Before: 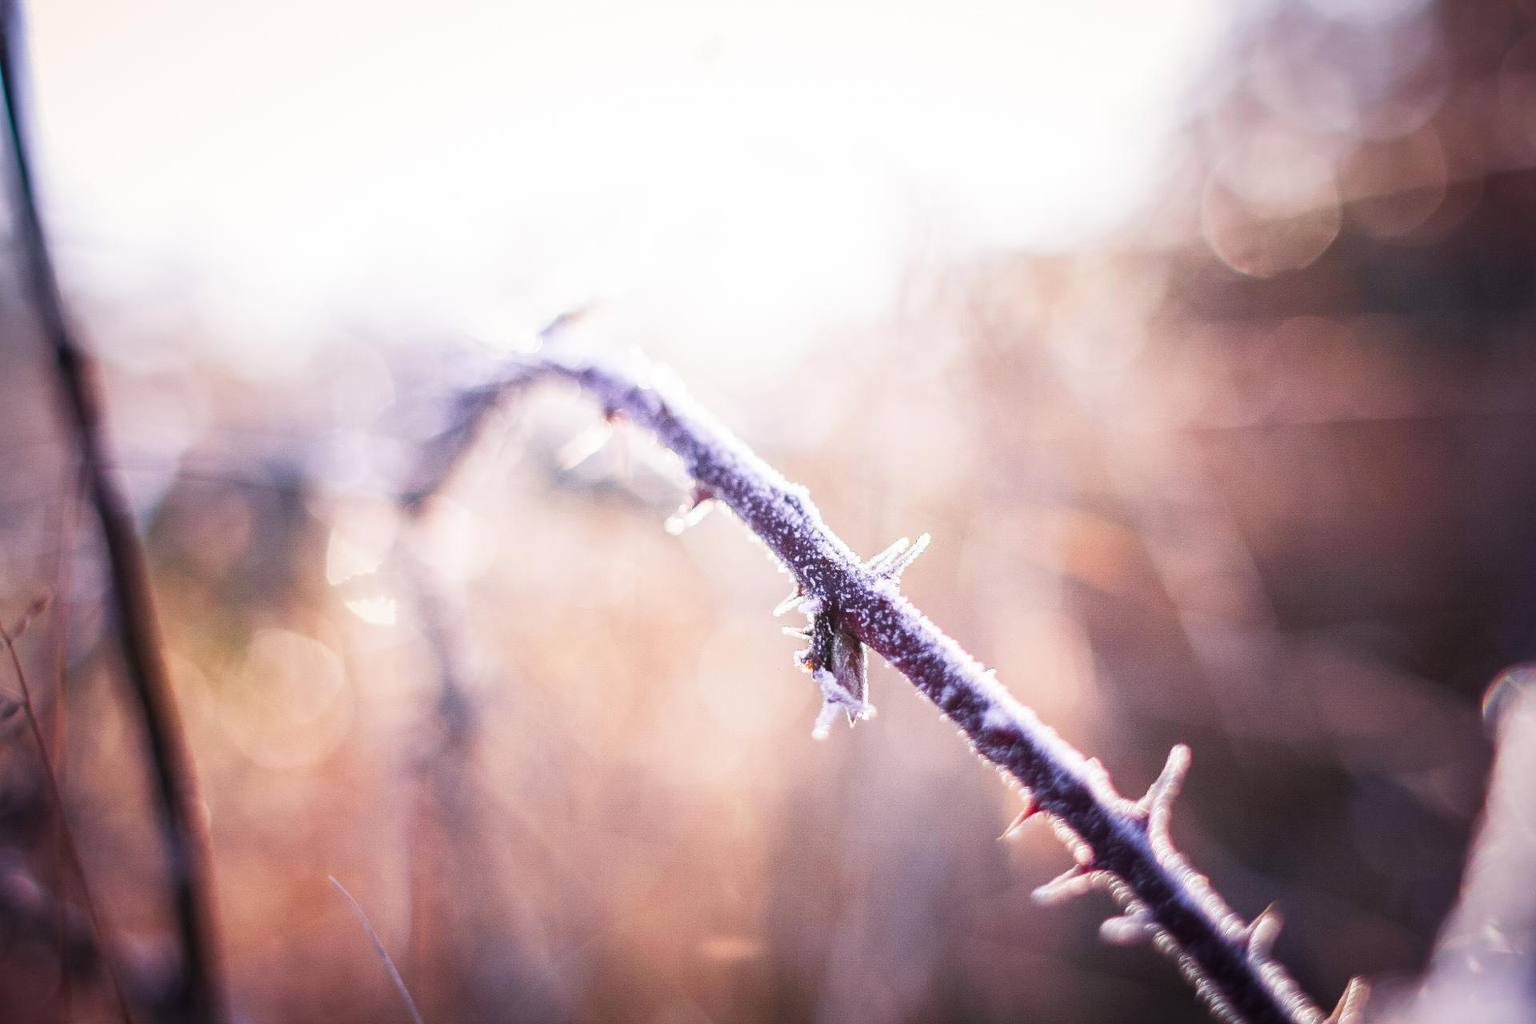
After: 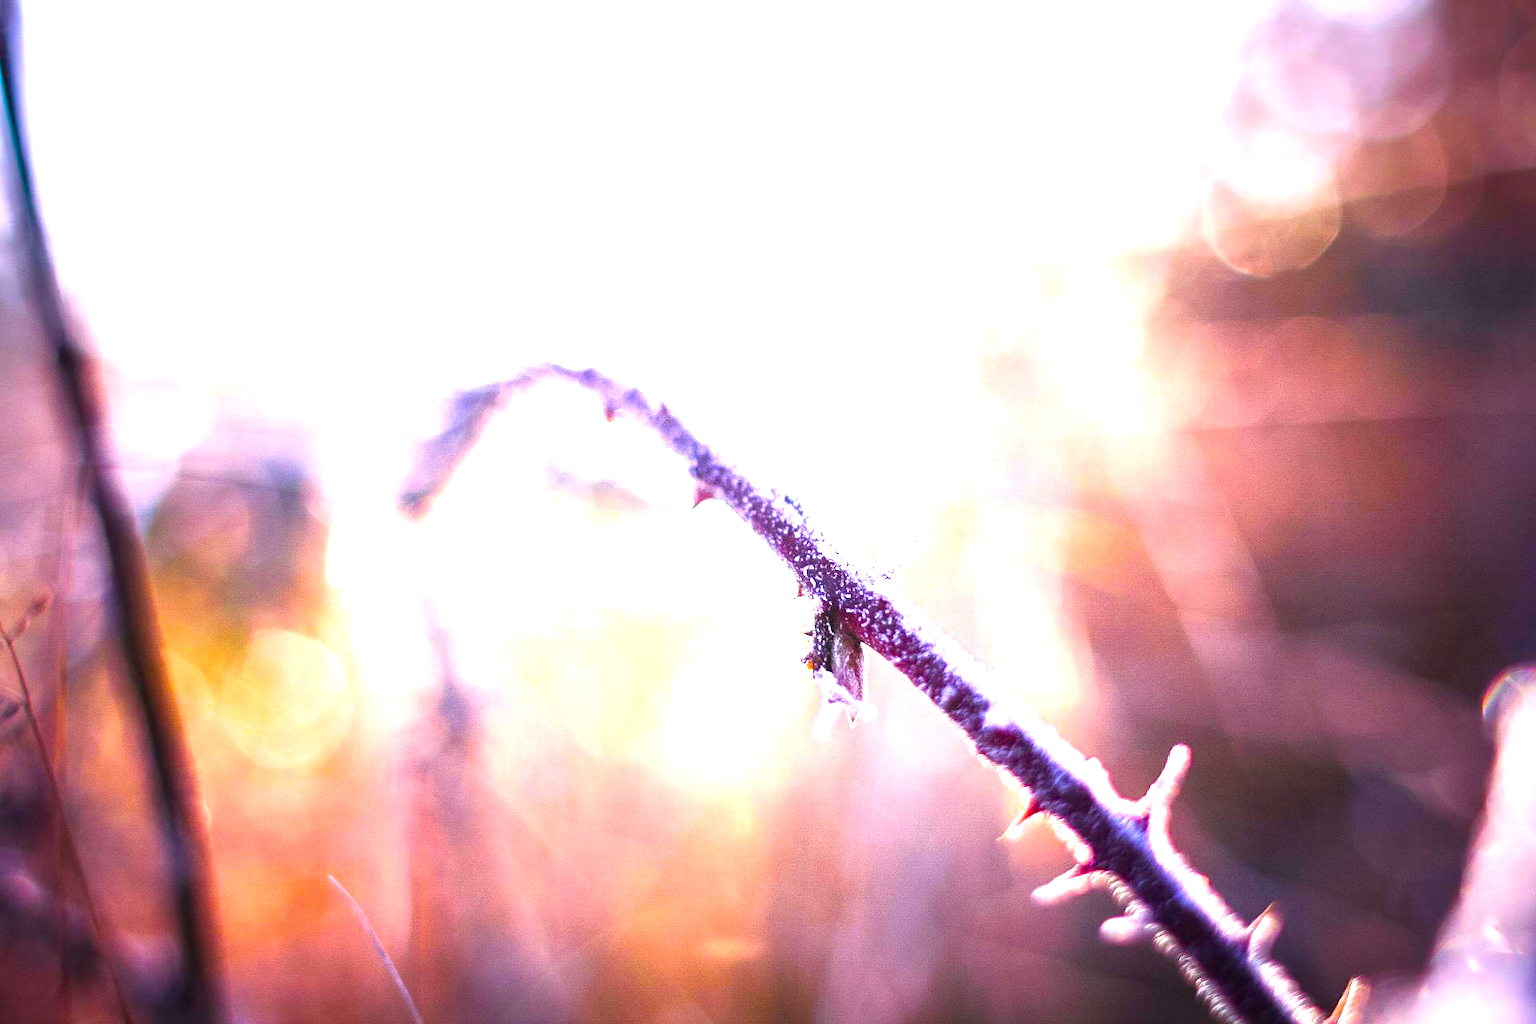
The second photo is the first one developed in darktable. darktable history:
contrast brightness saturation: saturation -0.17
color balance rgb: linear chroma grading › global chroma 25%, perceptual saturation grading › global saturation 40%, perceptual brilliance grading › global brilliance 30%, global vibrance 40%
